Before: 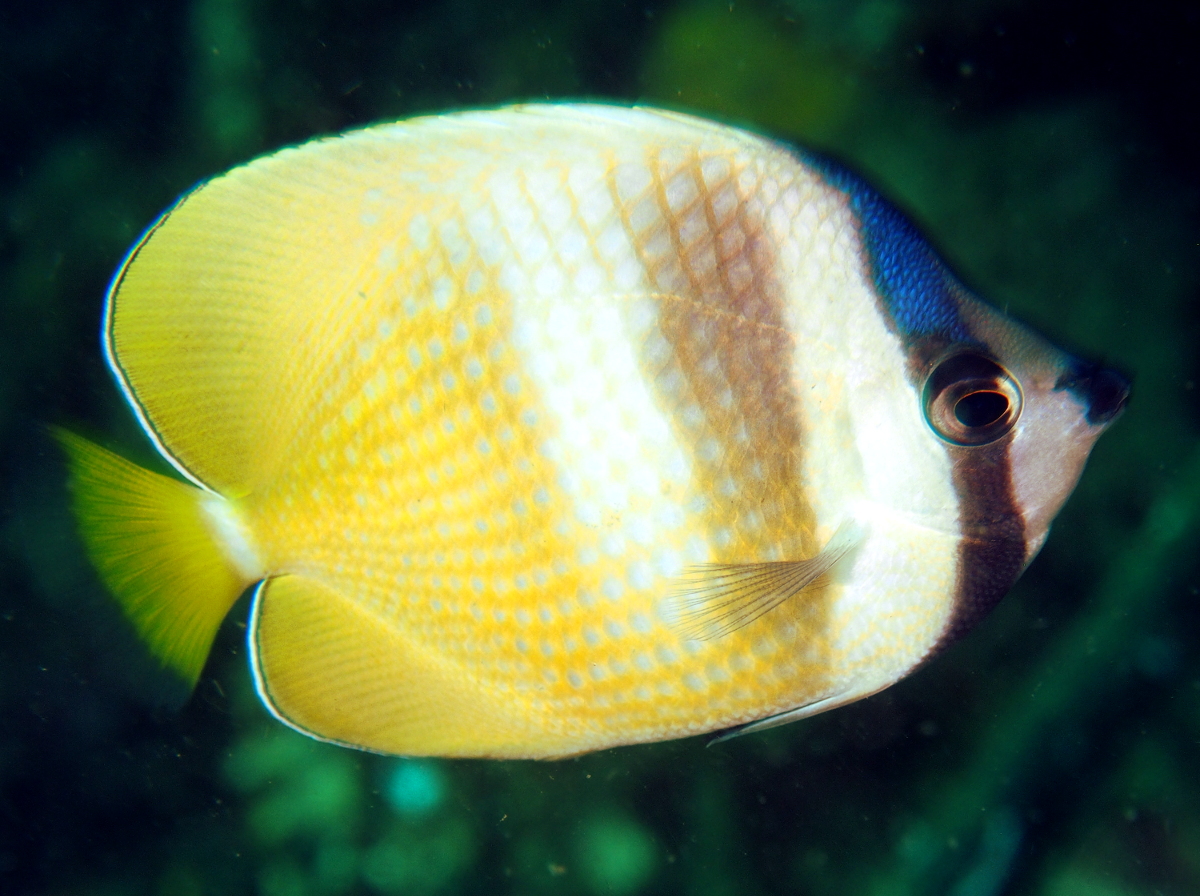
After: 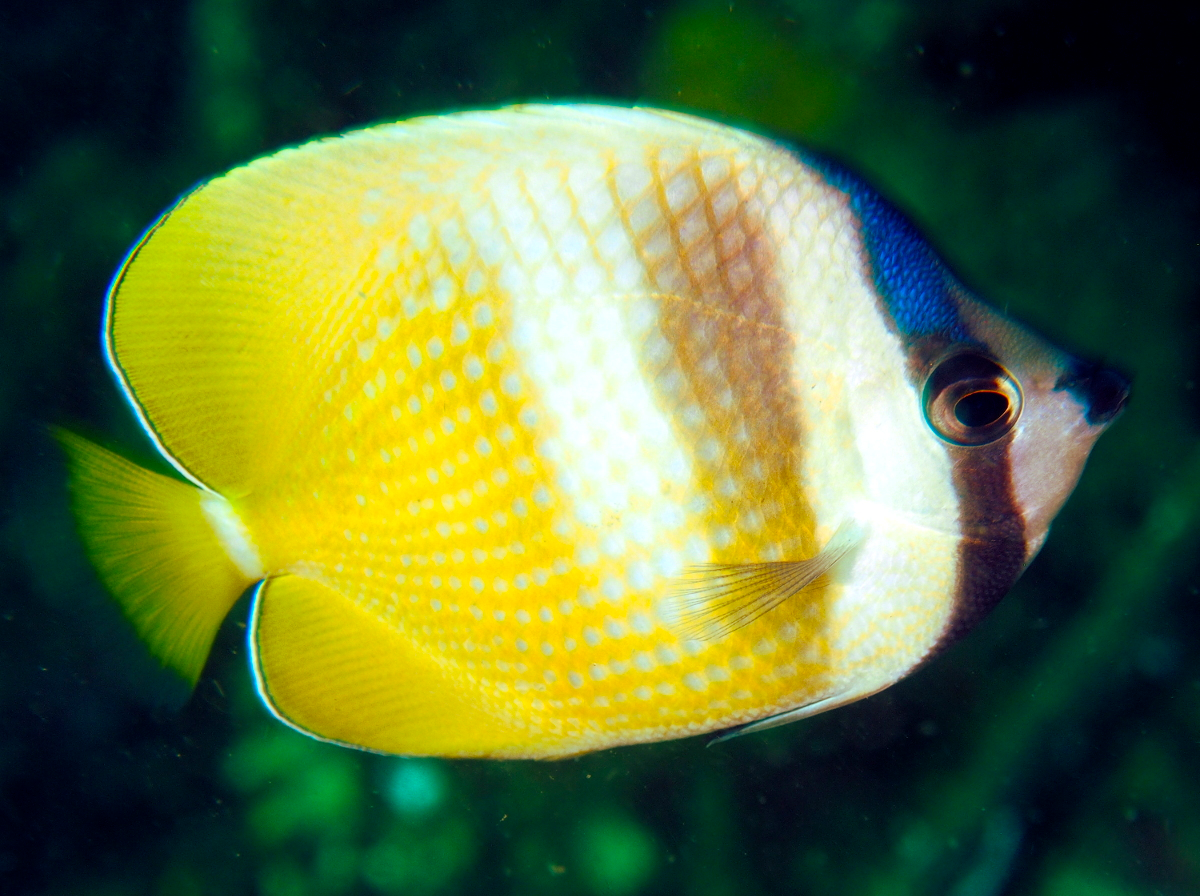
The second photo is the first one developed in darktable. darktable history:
color balance rgb: perceptual saturation grading › global saturation 25%, global vibrance 20%
tone equalizer: on, module defaults
